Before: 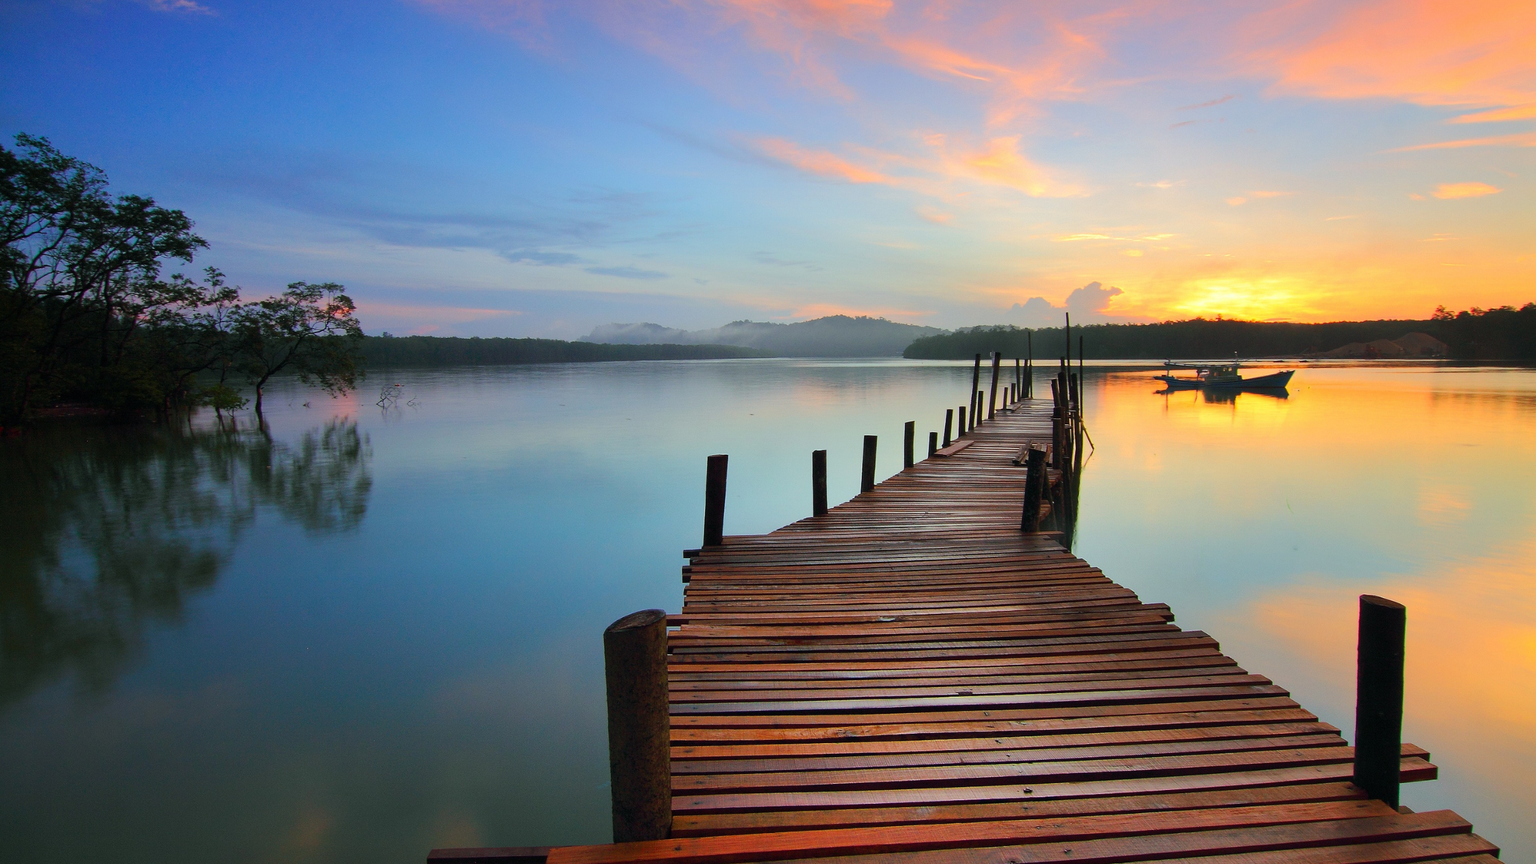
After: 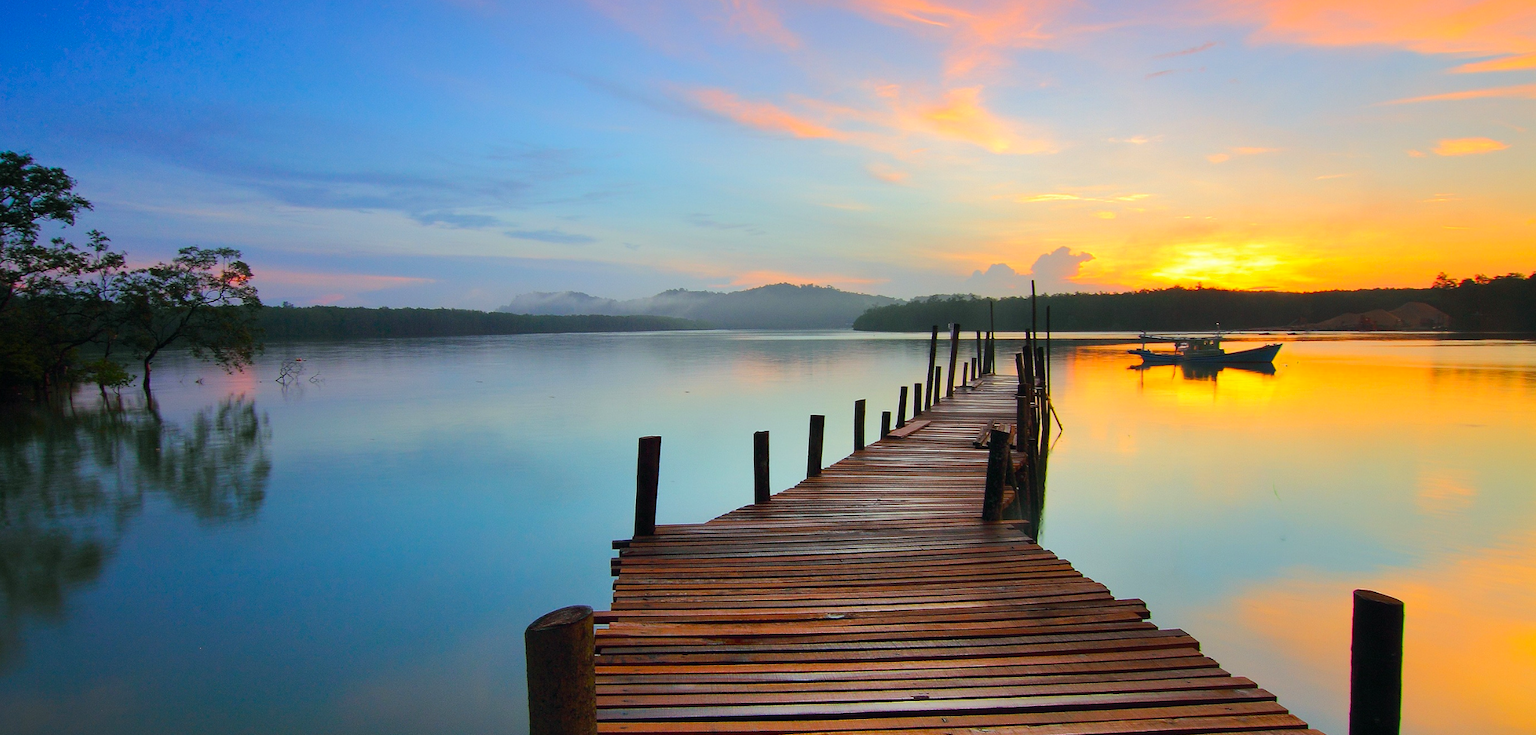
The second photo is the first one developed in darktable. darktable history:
color balance rgb: linear chroma grading › global chroma 6.48%, perceptual saturation grading › global saturation 12.96%, global vibrance 6.02%
crop: left 8.155%, top 6.611%, bottom 15.385%
